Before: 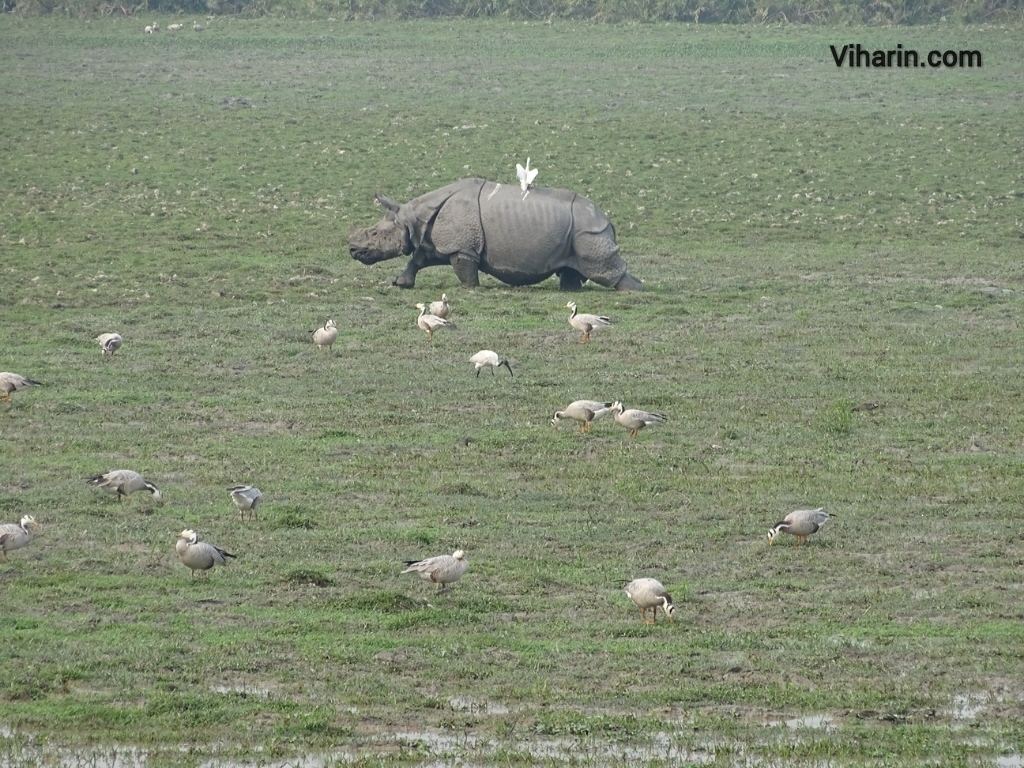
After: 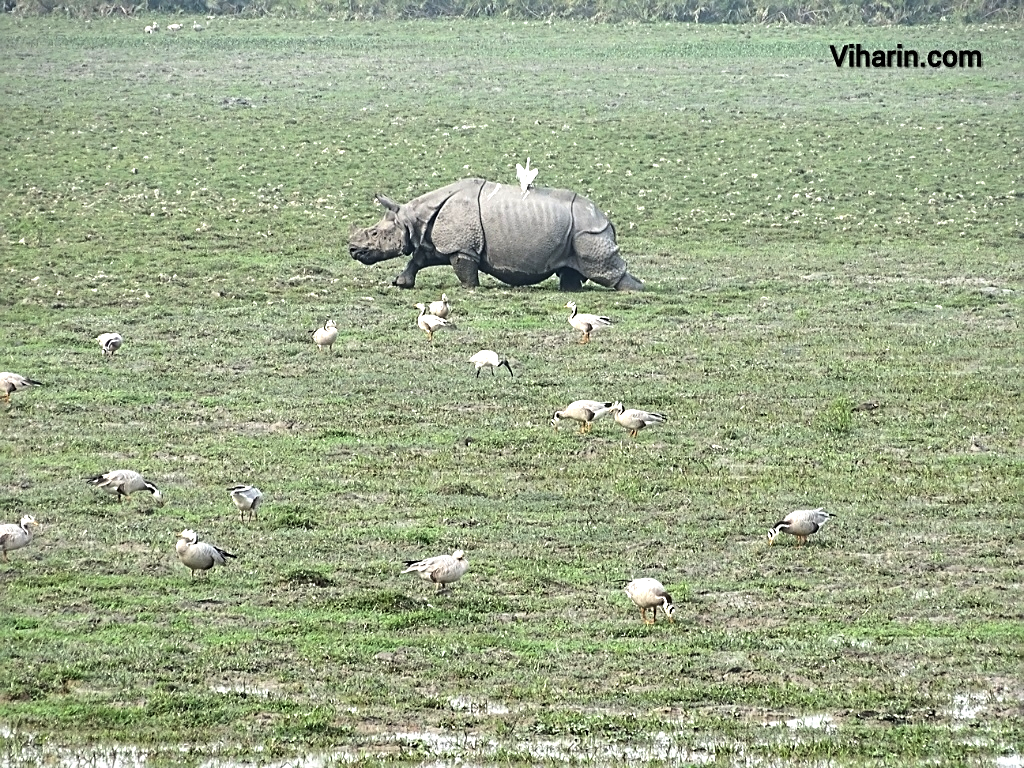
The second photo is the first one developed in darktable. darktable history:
sharpen: on, module defaults
color balance rgb: perceptual saturation grading › global saturation 10%, global vibrance 10%
tone equalizer: -8 EV -1.08 EV, -7 EV -1.01 EV, -6 EV -0.867 EV, -5 EV -0.578 EV, -3 EV 0.578 EV, -2 EV 0.867 EV, -1 EV 1.01 EV, +0 EV 1.08 EV, edges refinement/feathering 500, mask exposure compensation -1.57 EV, preserve details no
